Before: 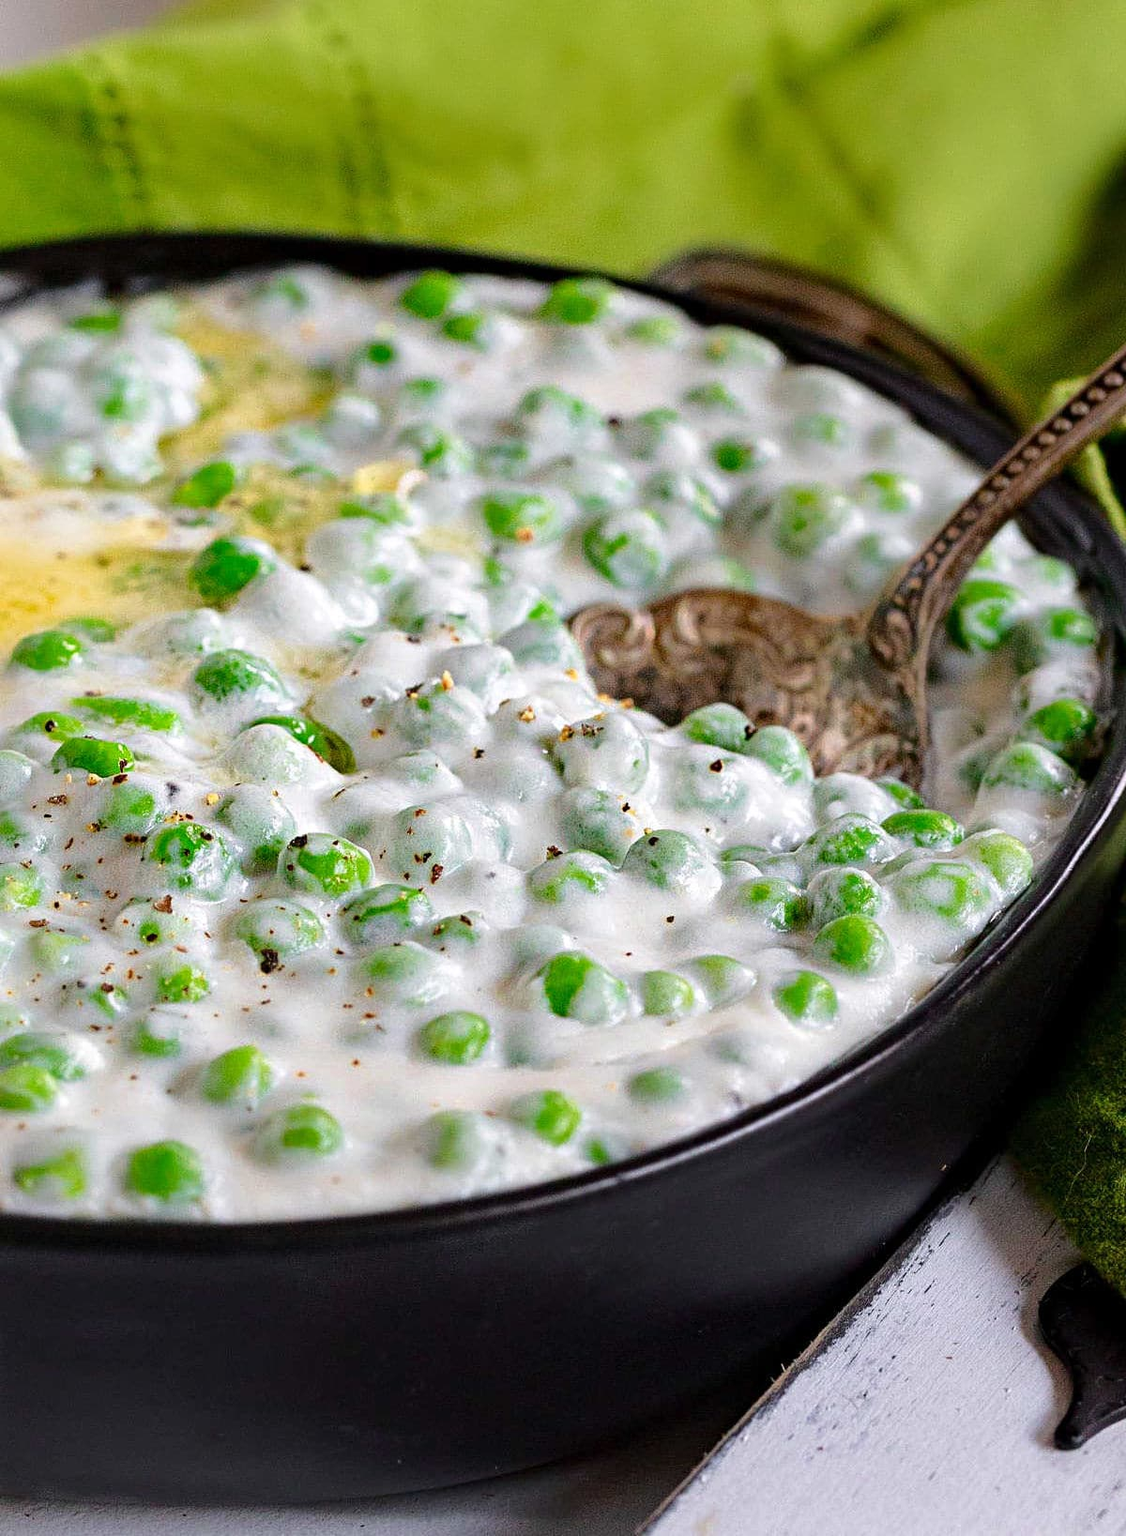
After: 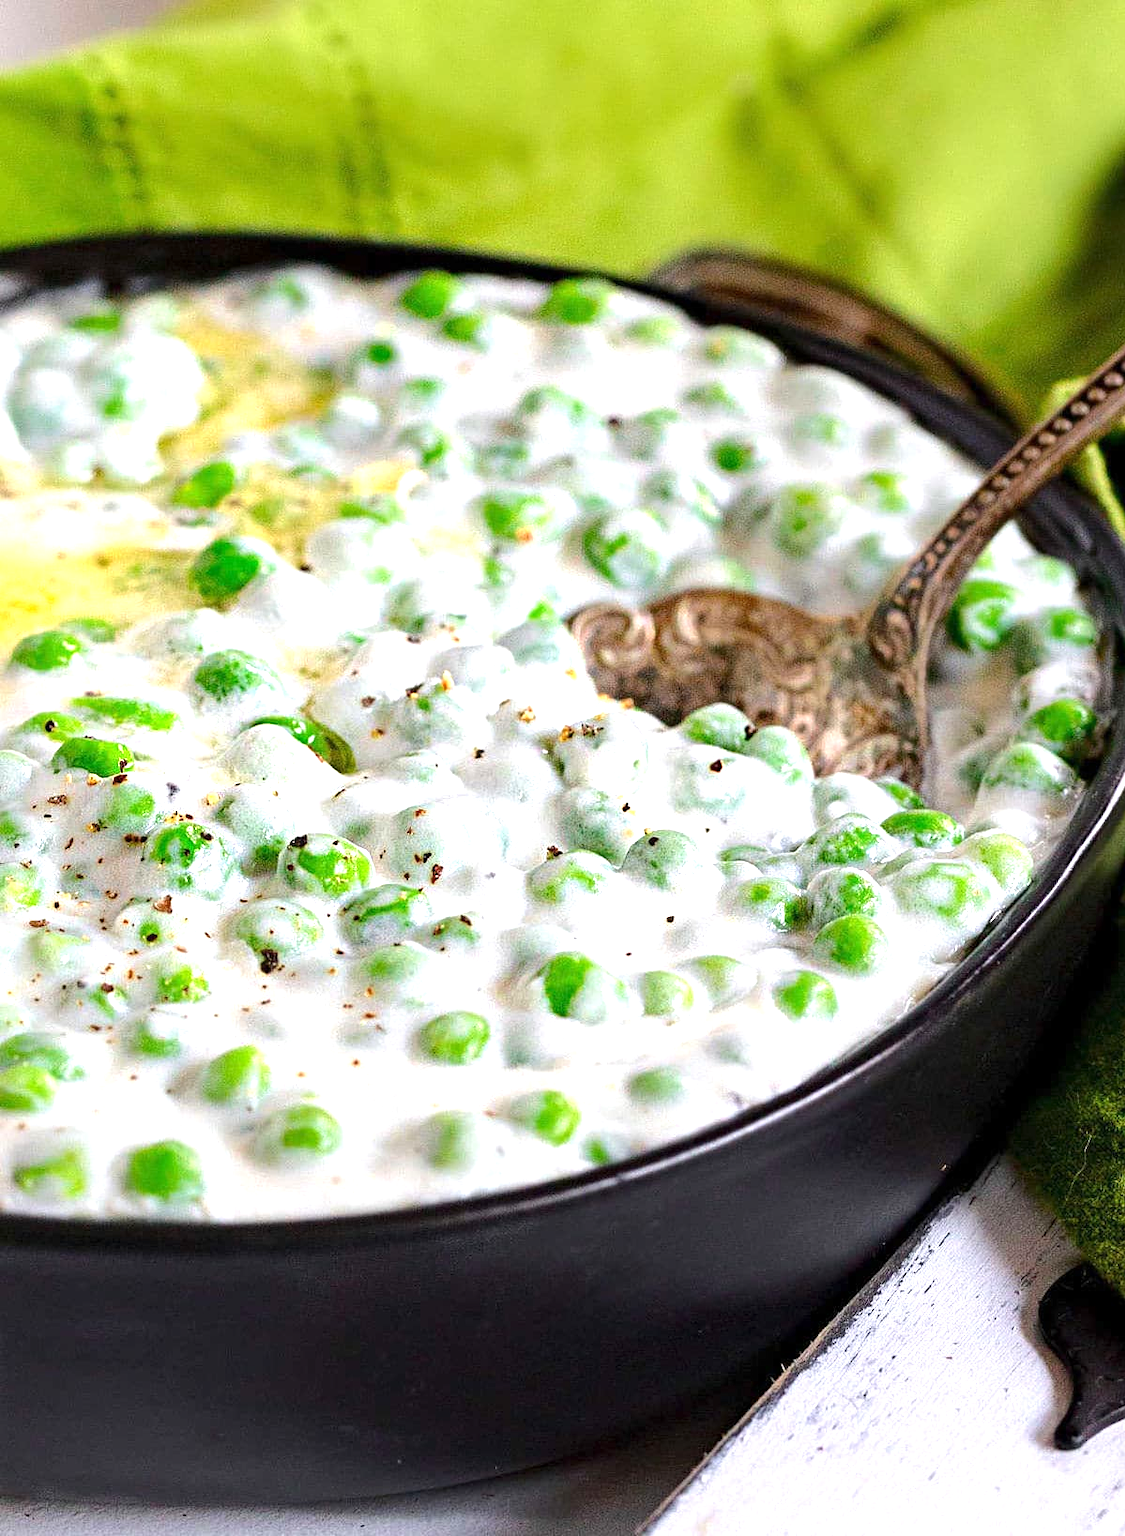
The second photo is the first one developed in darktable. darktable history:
exposure: exposure 0.8 EV, compensate exposure bias true, compensate highlight preservation false
